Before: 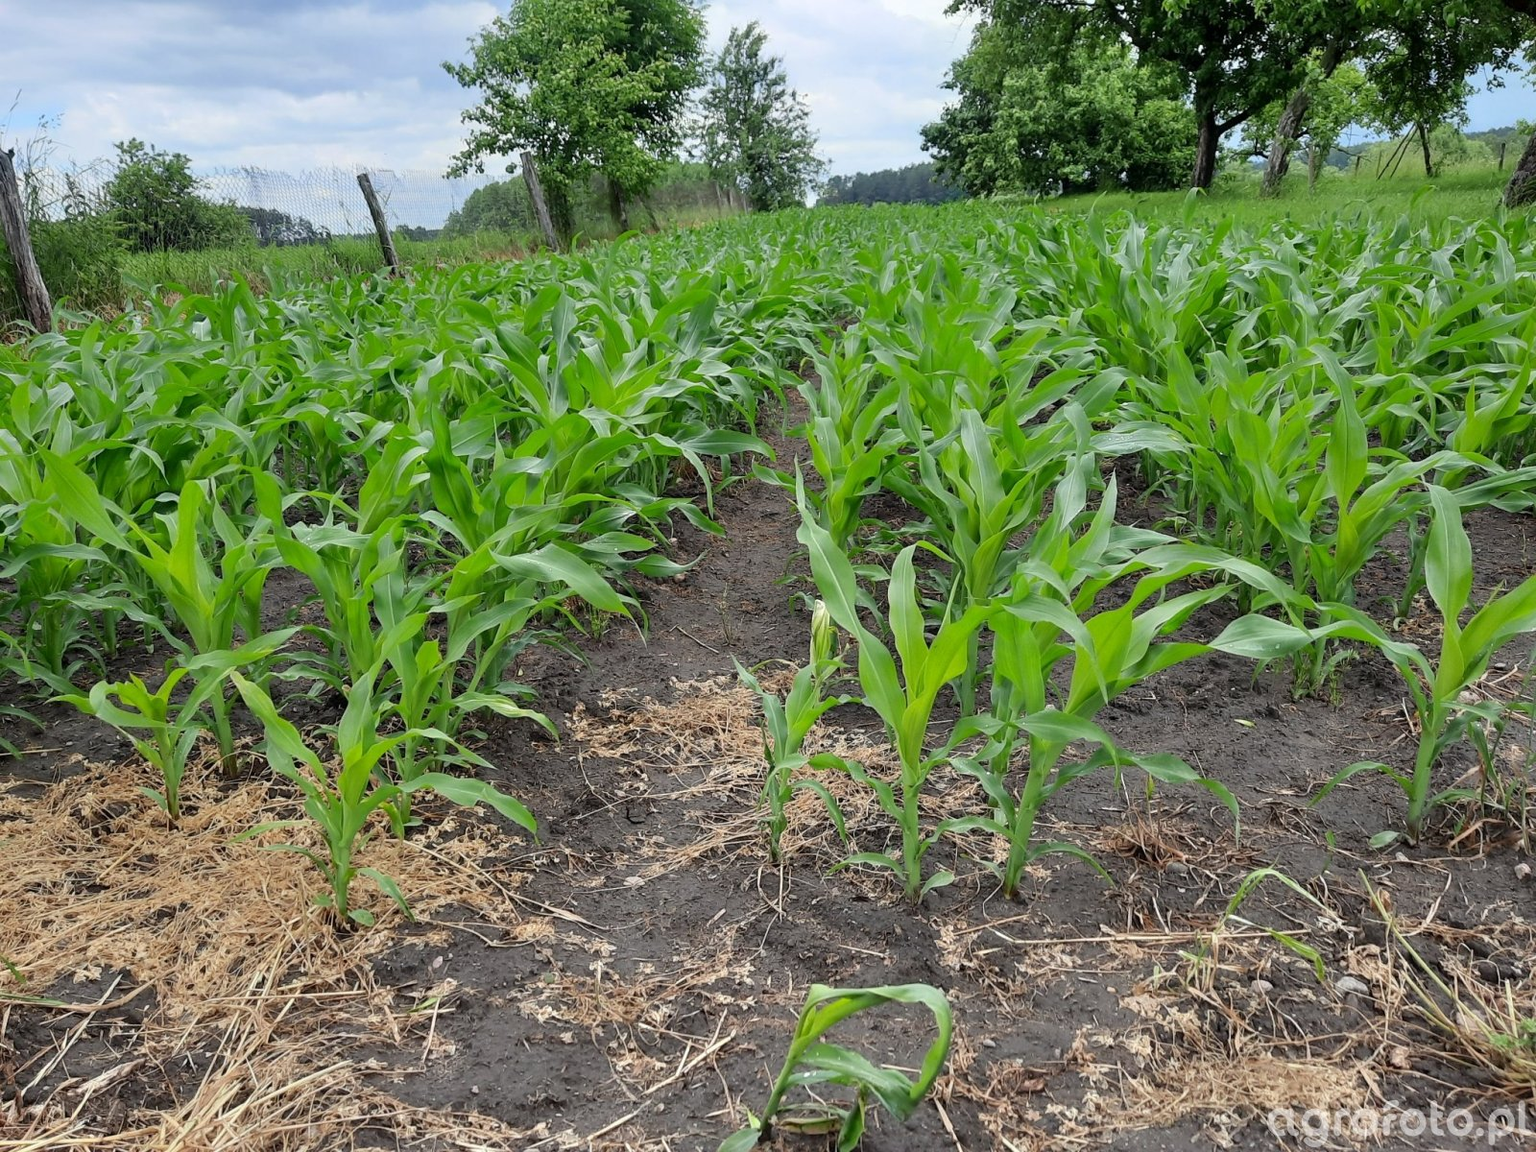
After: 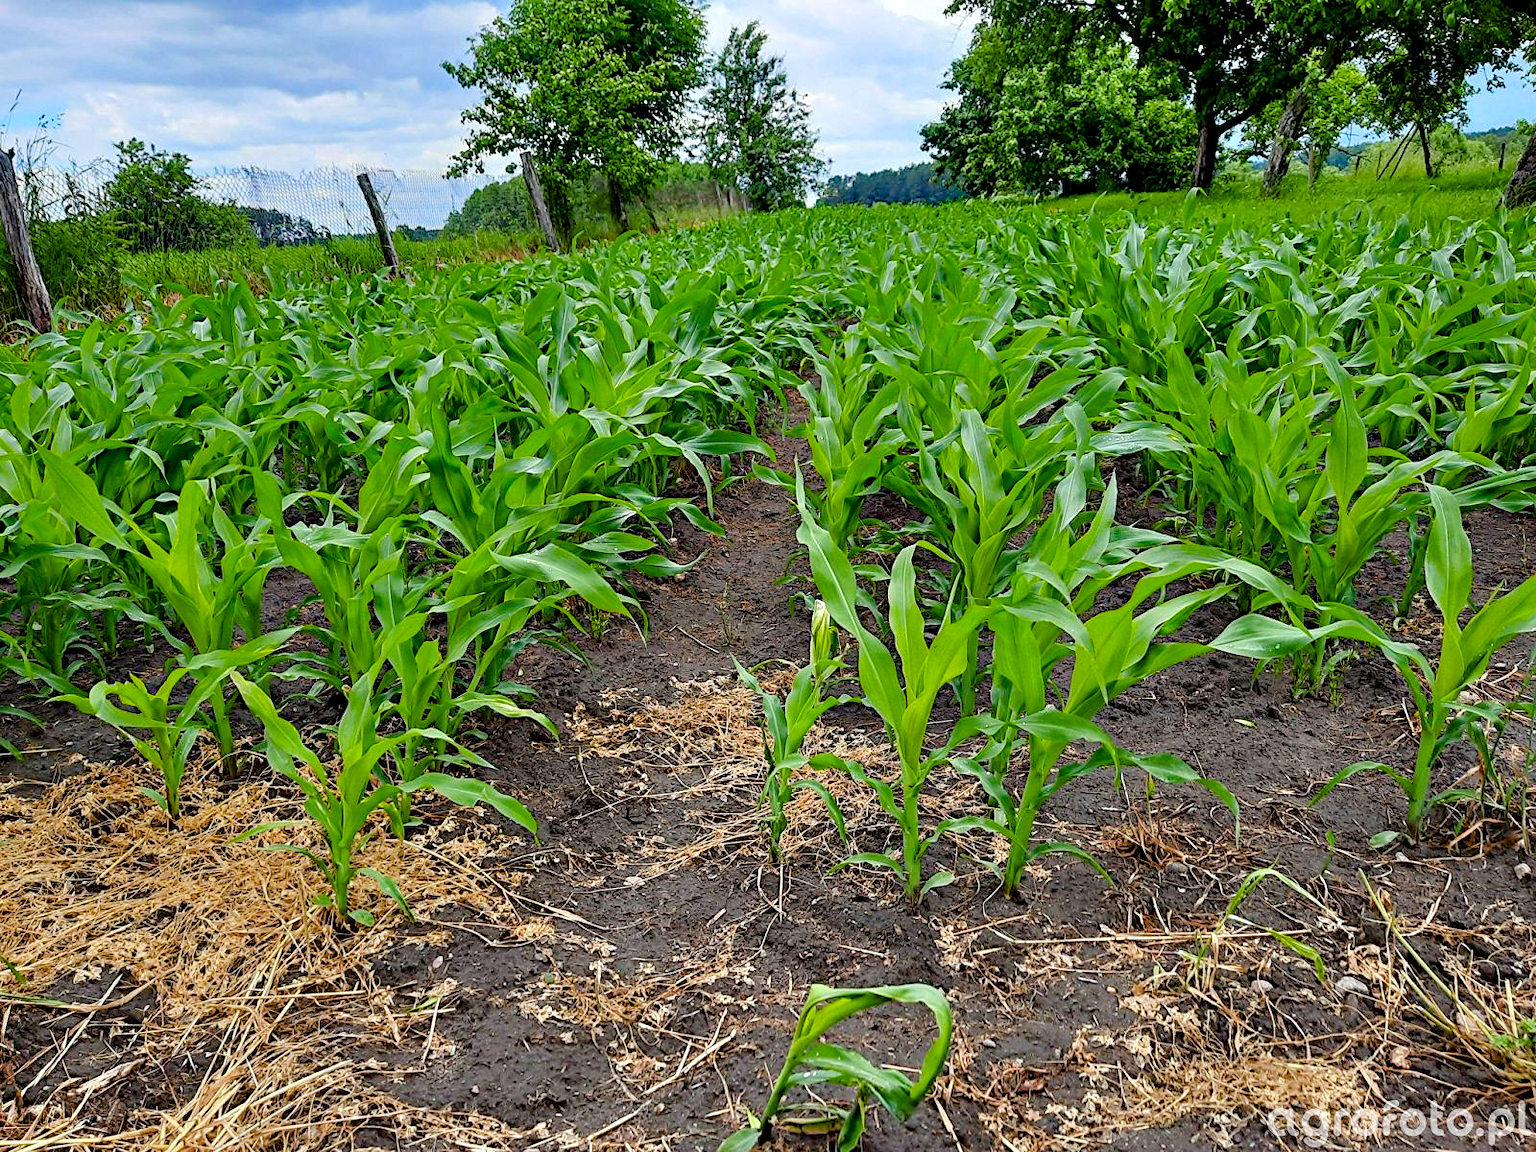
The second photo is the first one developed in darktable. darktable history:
contrast equalizer: octaves 7, y [[0.6 ×6], [0.55 ×6], [0 ×6], [0 ×6], [0 ×6]], mix 0.3
color balance rgb: perceptual saturation grading › global saturation 20%, perceptual saturation grading › highlights -25%, perceptual saturation grading › shadows 50.52%, global vibrance 40.24%
color balance rgb "light contrast": perceptual brilliance grading › highlights 10%, perceptual brilliance grading › mid-tones 5%, perceptual brilliance grading › shadows -10%
diffuse or sharpen "sharpen demosaicing: AA filter": edge sensitivity 1, 1st order anisotropy 100%, 2nd order anisotropy 100%, 3rd order anisotropy 100%, 4th order anisotropy 100%, 1st order speed -25%, 2nd order speed -25%, 3rd order speed -25%, 4th order speed -25%
haze removal: adaptive false
